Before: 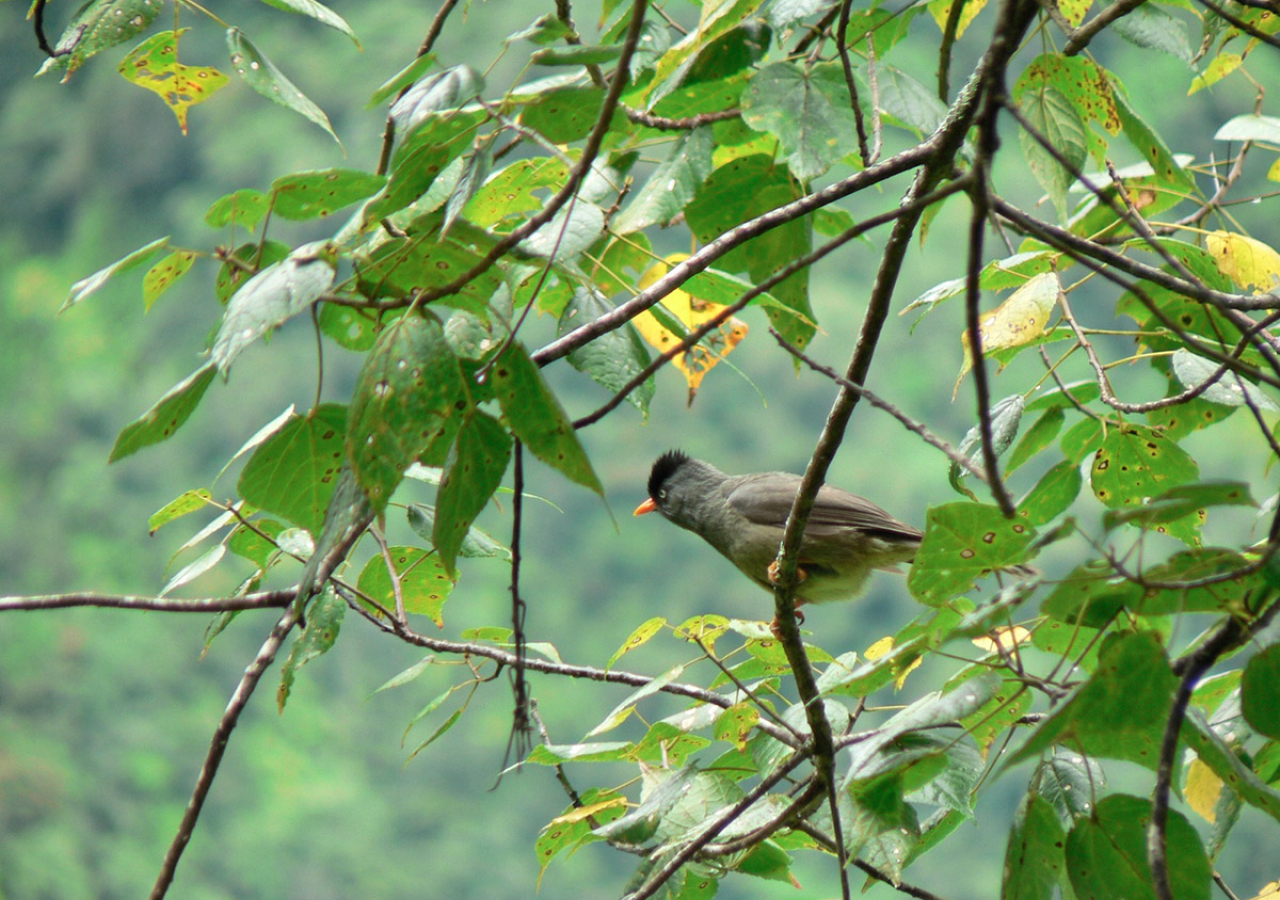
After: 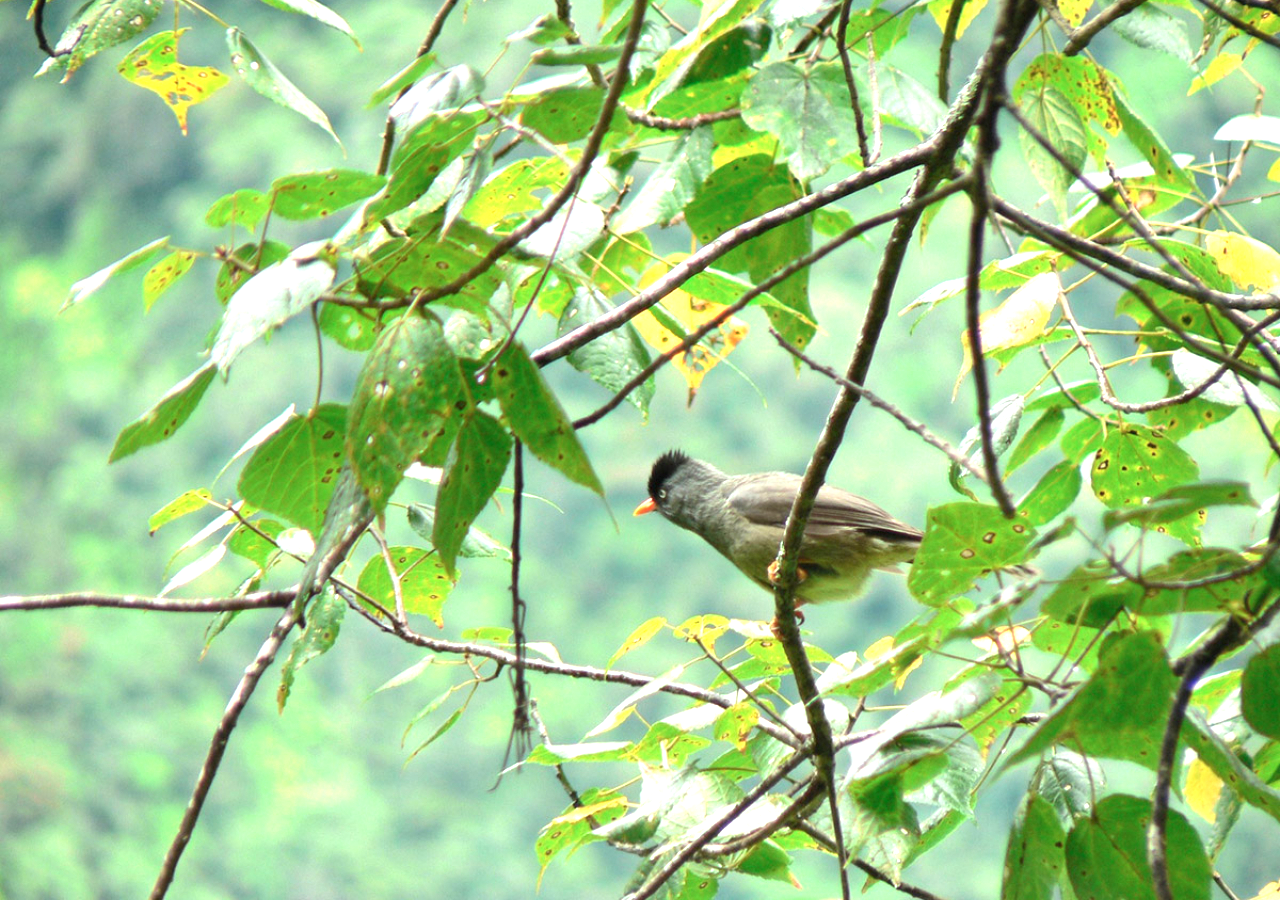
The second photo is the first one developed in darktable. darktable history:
tone equalizer: on, module defaults
exposure: black level correction 0, exposure 1 EV, compensate exposure bias true, compensate highlight preservation false
